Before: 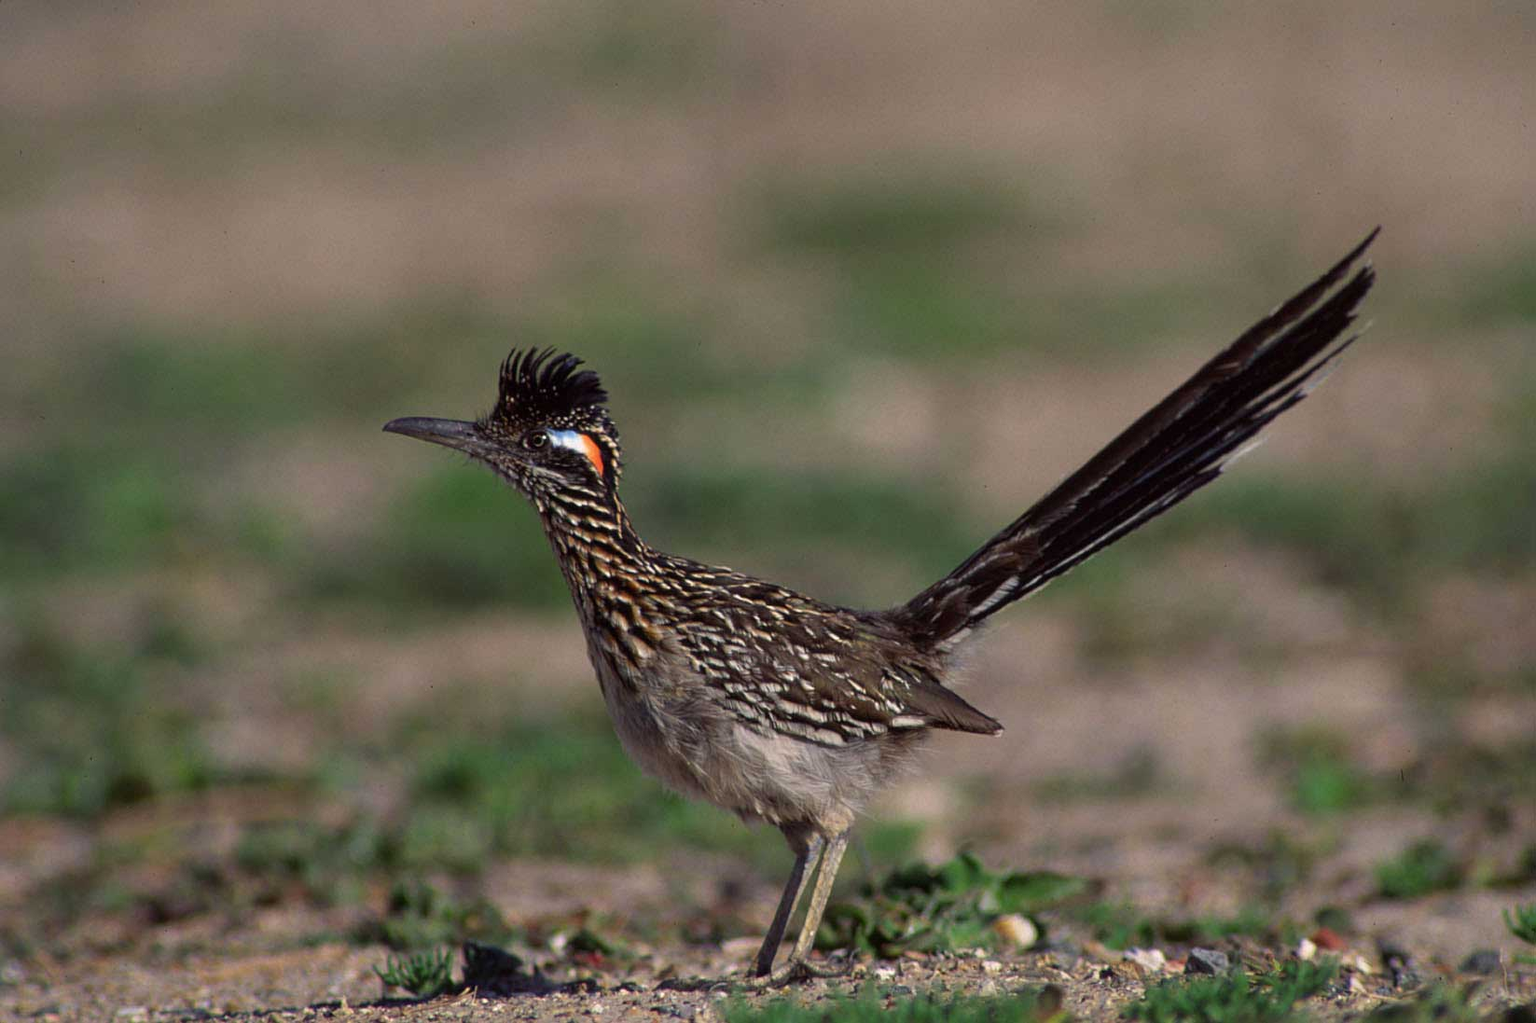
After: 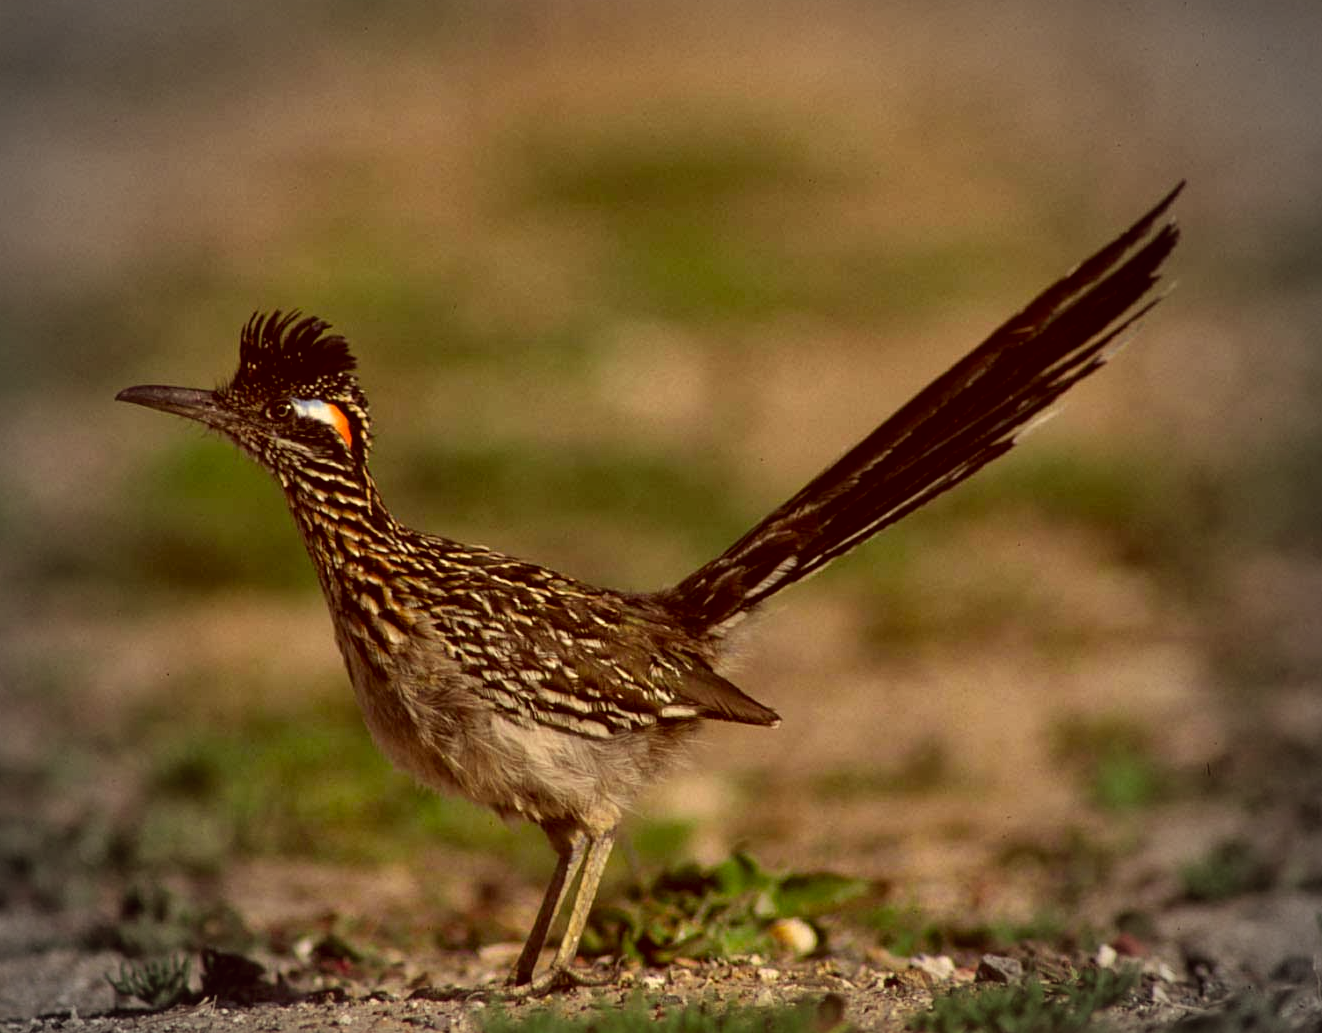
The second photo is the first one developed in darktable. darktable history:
crop and rotate: left 17.959%, top 5.771%, right 1.742%
local contrast: mode bilateral grid, contrast 20, coarseness 50, detail 132%, midtone range 0.2
vignetting: fall-off start 67.15%, brightness -0.442, saturation -0.691, width/height ratio 1.011, unbound false
color correction: highlights a* 1.12, highlights b* 24.26, shadows a* 15.58, shadows b* 24.26
